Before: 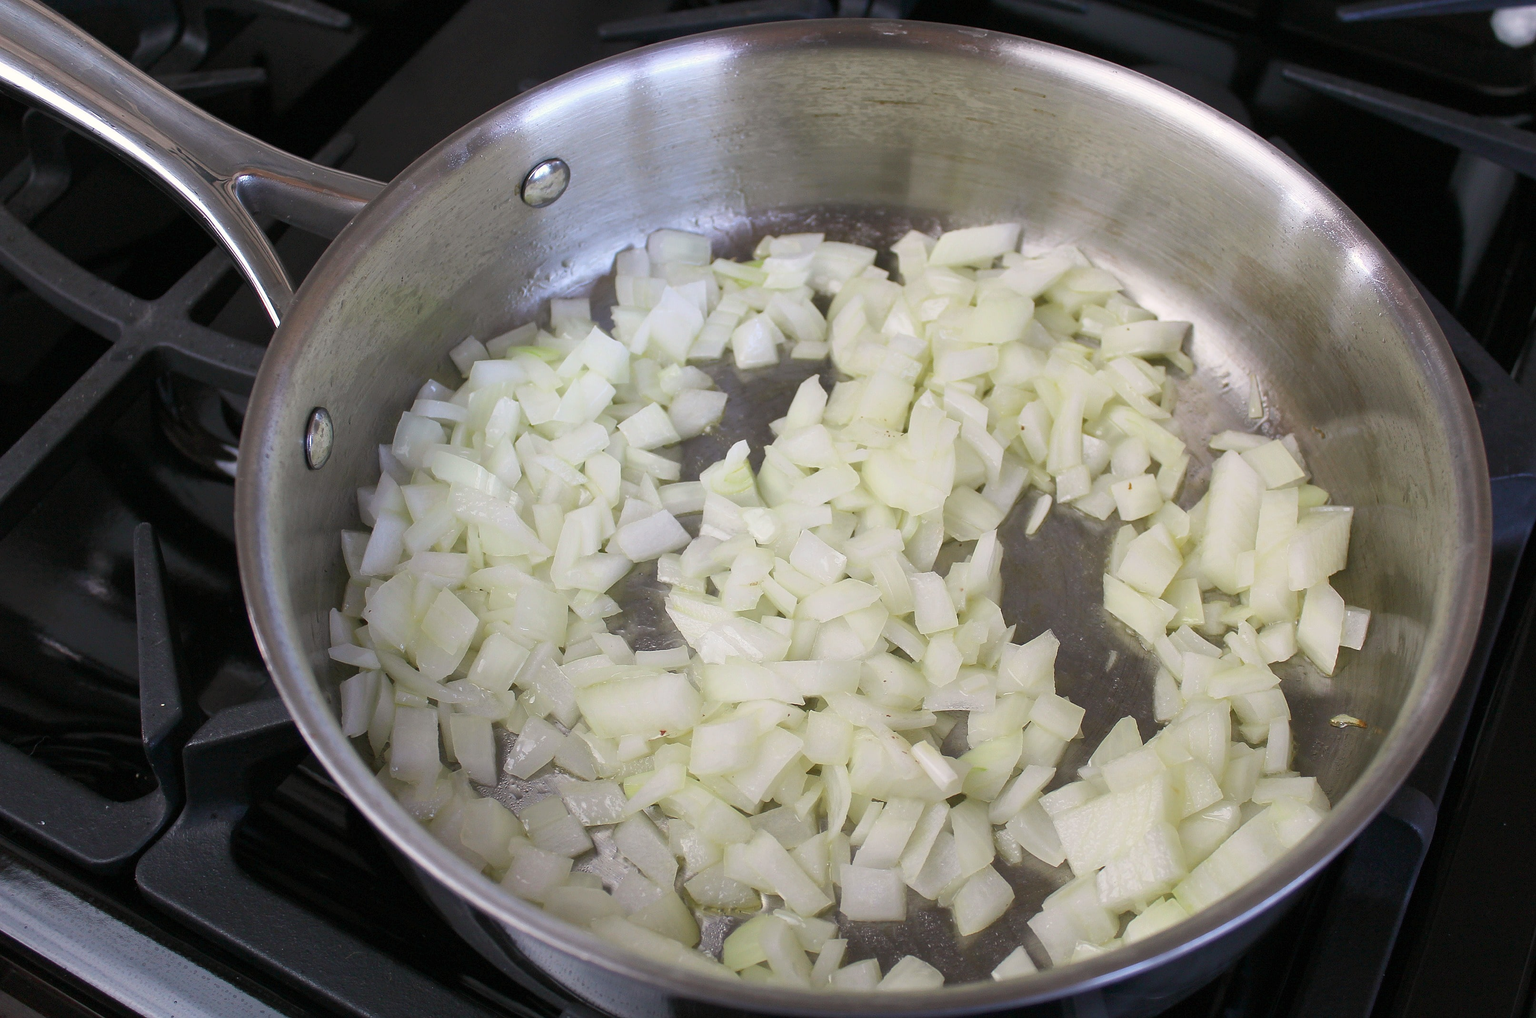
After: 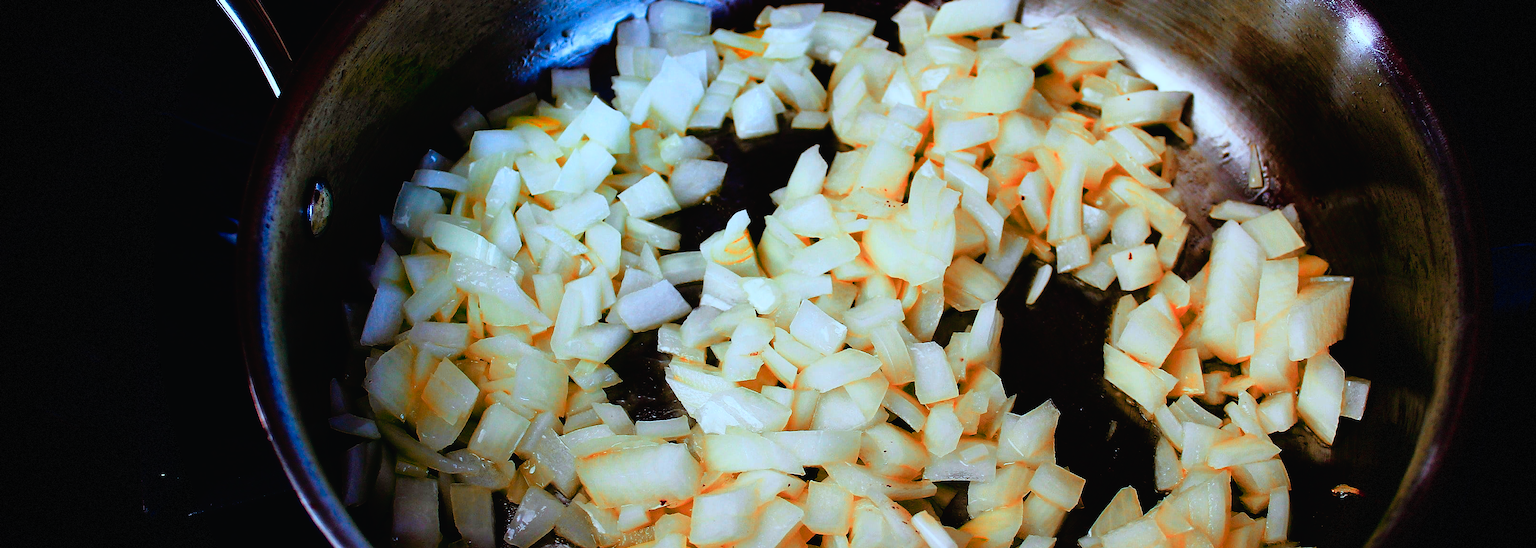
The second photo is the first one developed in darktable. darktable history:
base curve: curves: ch0 [(0, 0) (0.032, 0.025) (0.121, 0.166) (0.206, 0.329) (0.605, 0.79) (1, 1)]
crop and rotate: top 22.668%, bottom 23.485%
exposure: black level correction 0.002, exposure -0.203 EV, compensate highlight preservation false
color correction: highlights a* -9.71, highlights b* -21.7
color zones: curves: ch2 [(0, 0.5) (0.084, 0.497) (0.323, 0.335) (0.4, 0.497) (1, 0.5)]
tone curve: curves: ch0 [(0, 0.016) (0.11, 0.039) (0.259, 0.235) (0.383, 0.437) (0.499, 0.597) (0.733, 0.867) (0.843, 0.948) (1, 1)], preserve colors none
contrast brightness saturation: brightness -0.98, saturation 0.989
vignetting: dithering 8-bit output, unbound false
